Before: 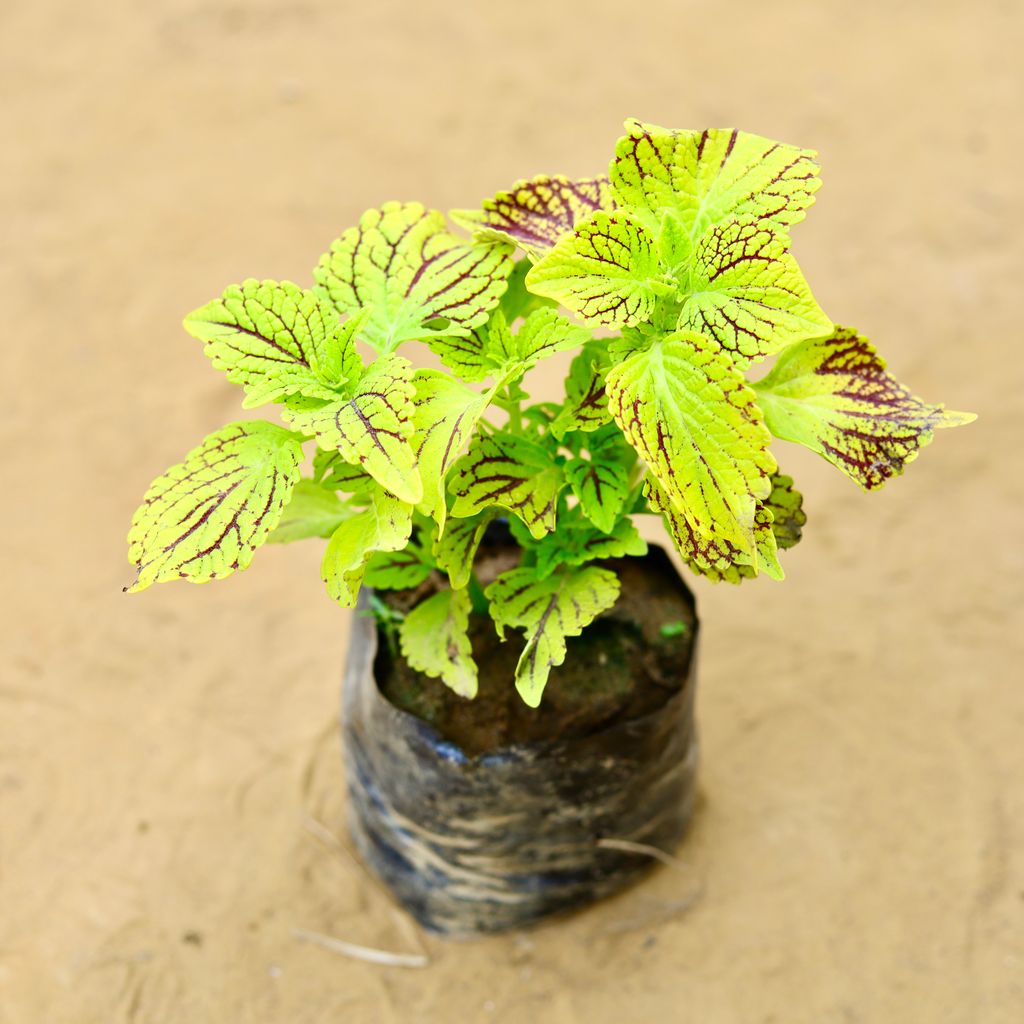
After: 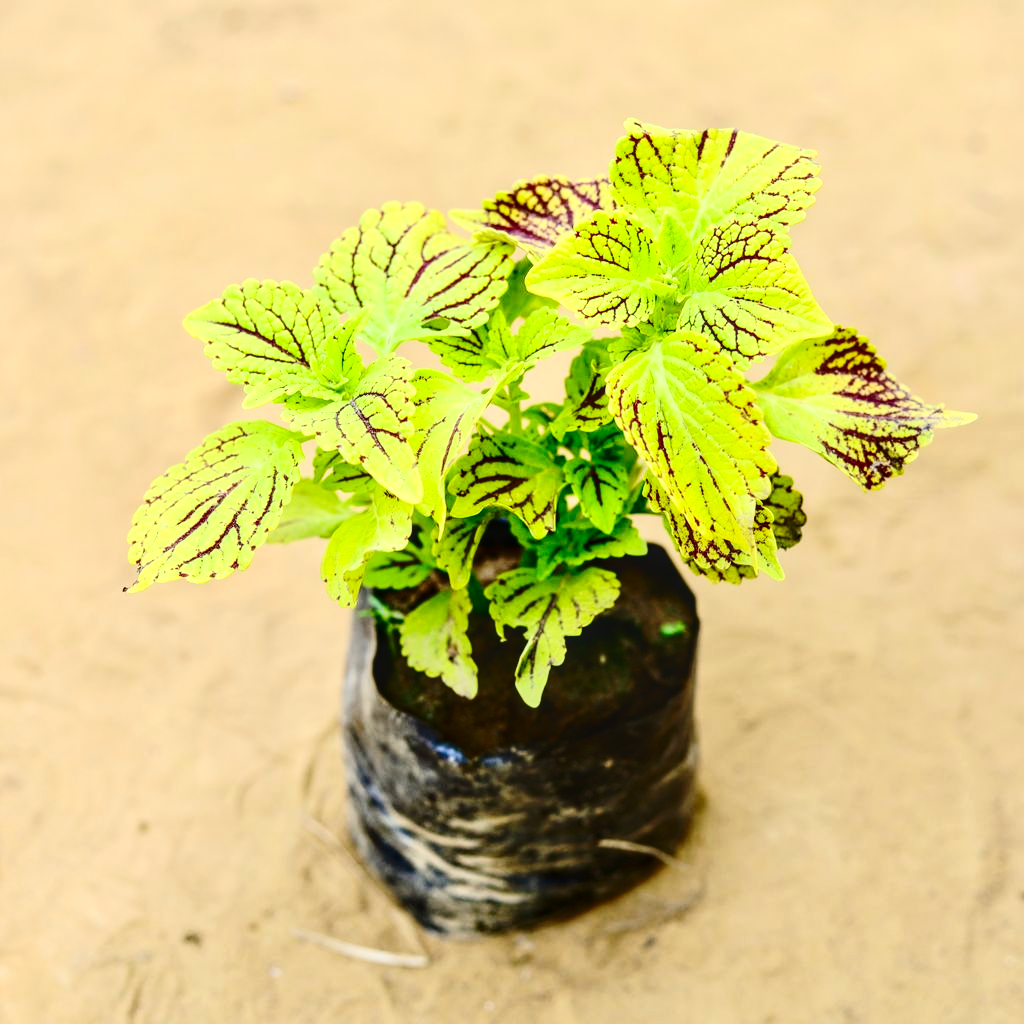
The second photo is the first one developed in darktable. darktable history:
contrast brightness saturation: contrast 0.281
local contrast: on, module defaults
base curve: curves: ch0 [(0, 0) (0.073, 0.04) (0.157, 0.139) (0.492, 0.492) (0.758, 0.758) (1, 1)], preserve colors none
